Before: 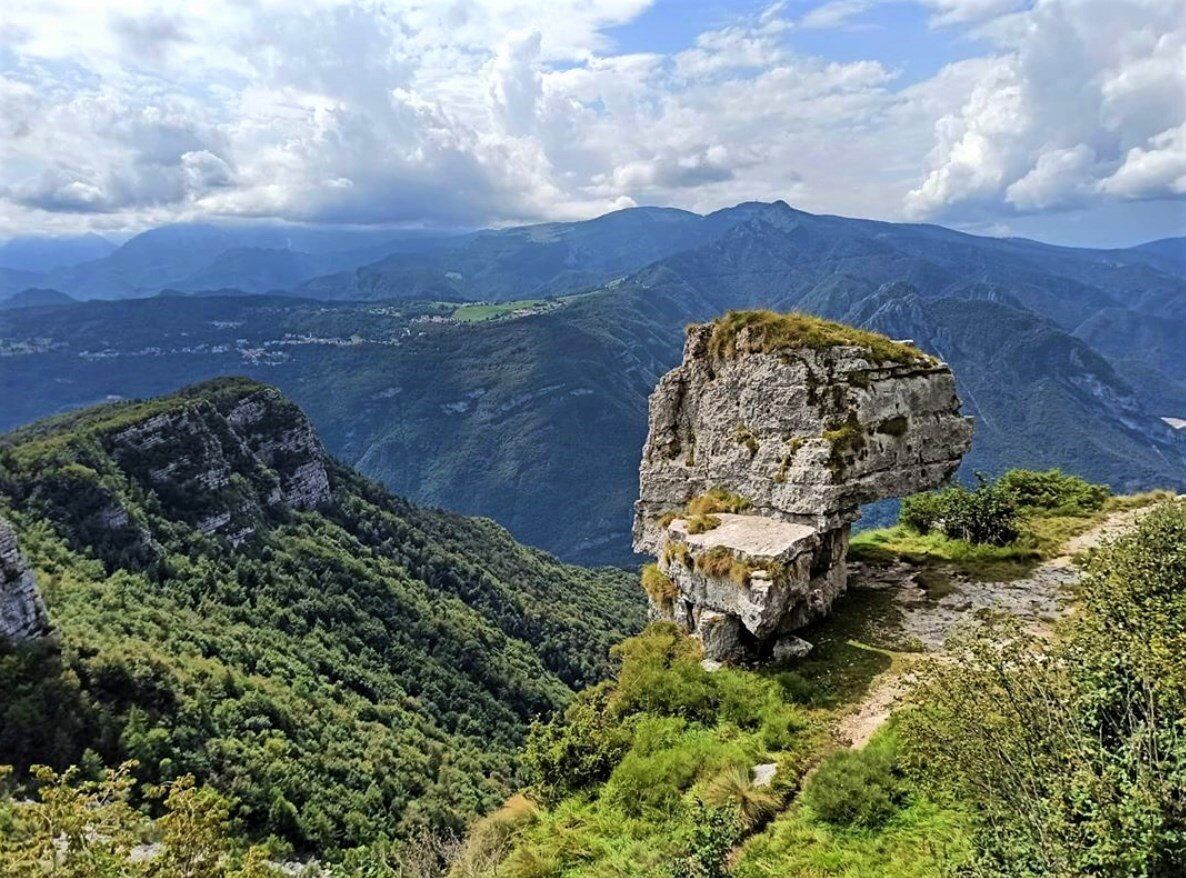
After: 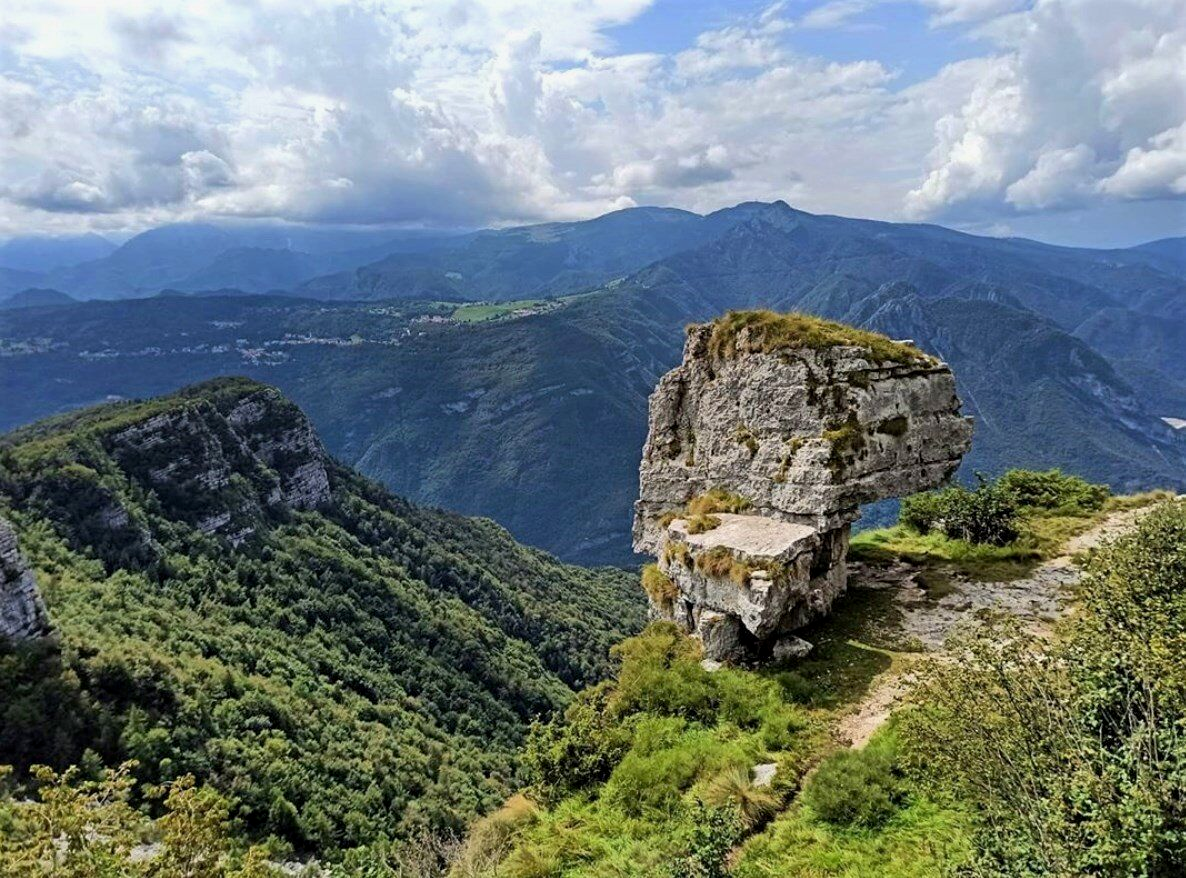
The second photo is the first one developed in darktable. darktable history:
exposure: black level correction 0.002, exposure -0.108 EV, compensate highlight preservation false
